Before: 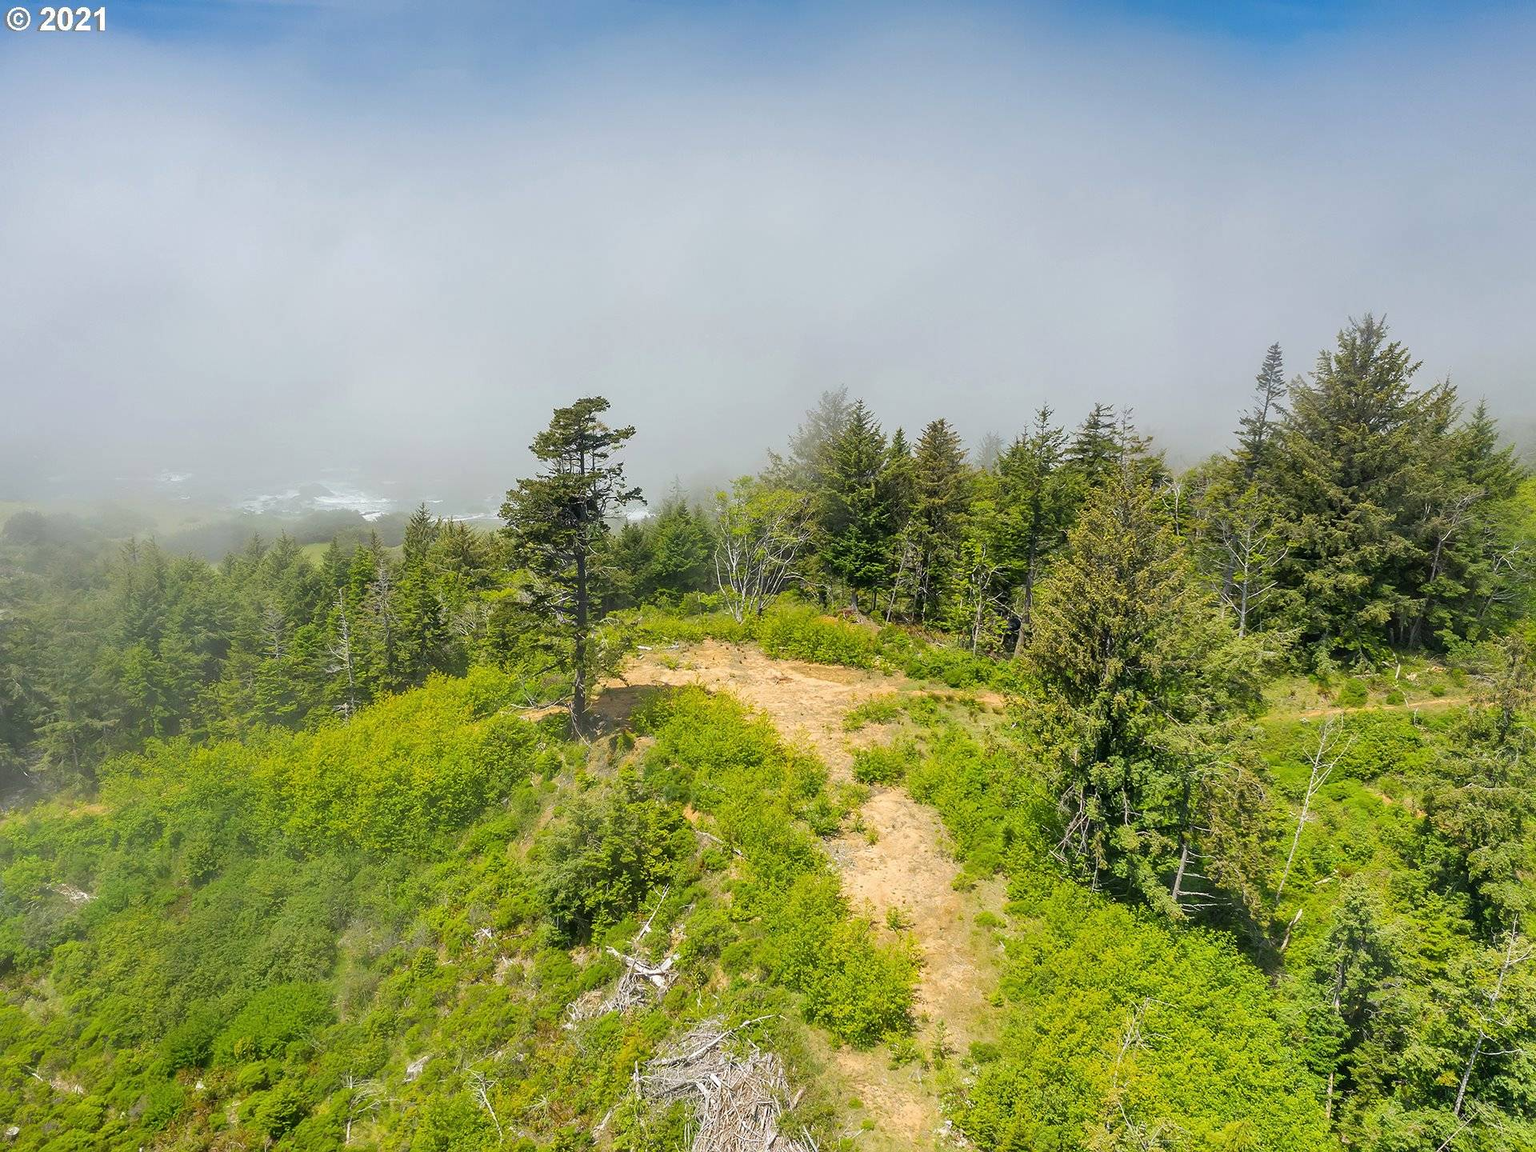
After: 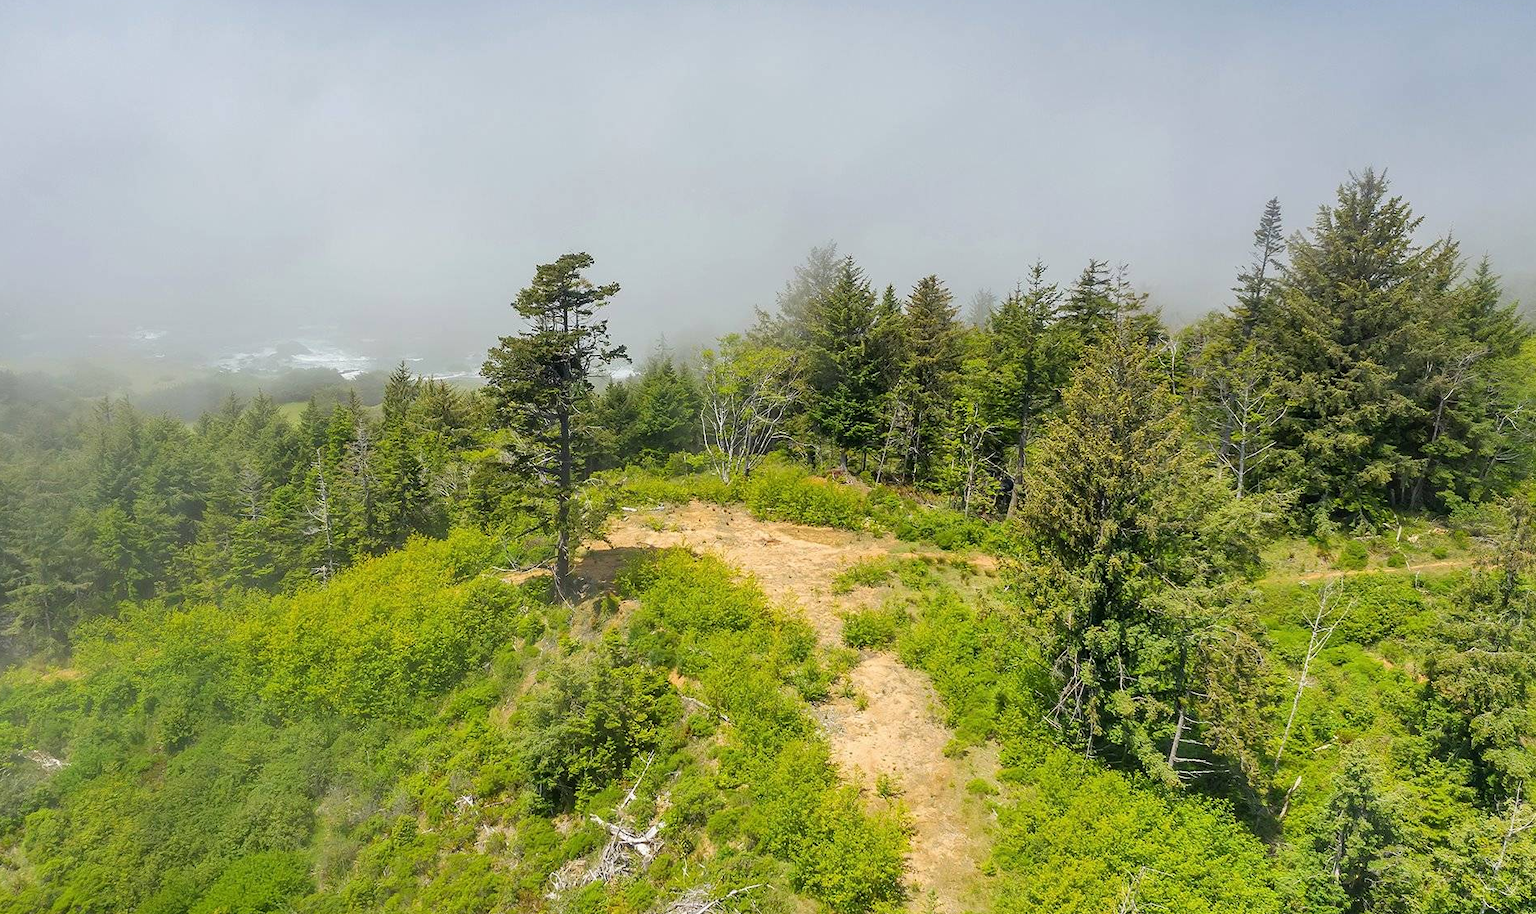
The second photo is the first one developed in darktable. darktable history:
crop and rotate: left 1.916%, top 13.016%, right 0.195%, bottom 9.237%
